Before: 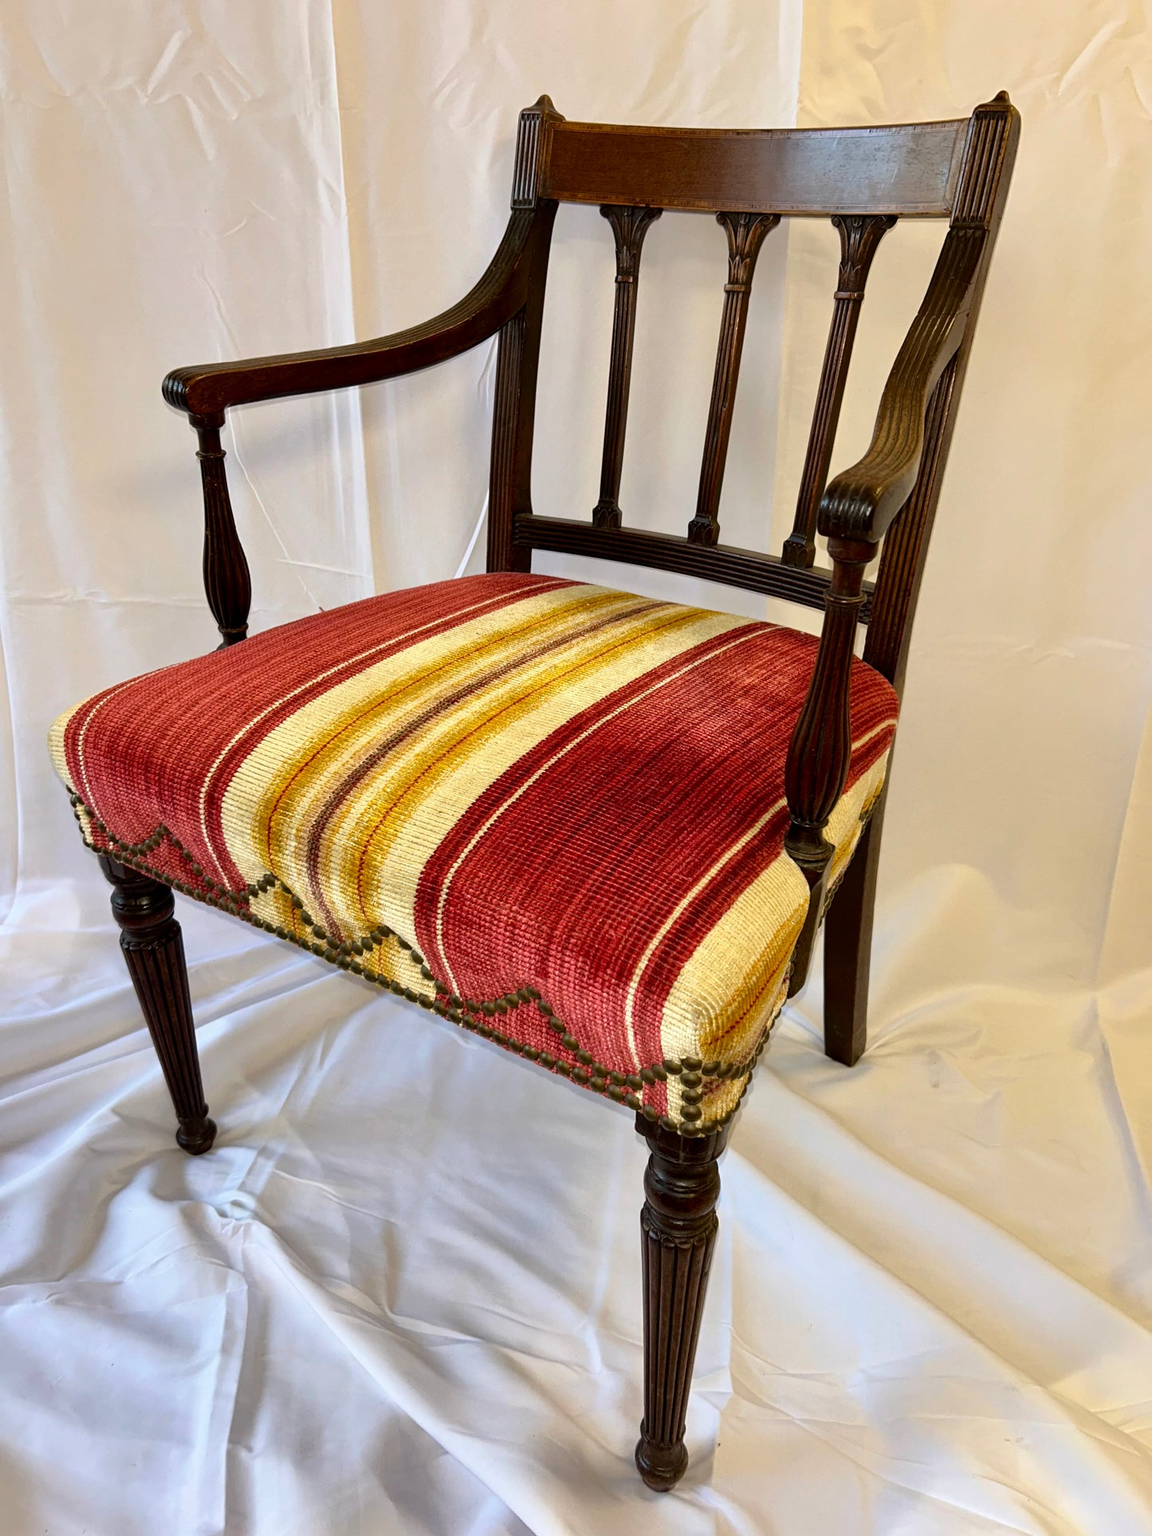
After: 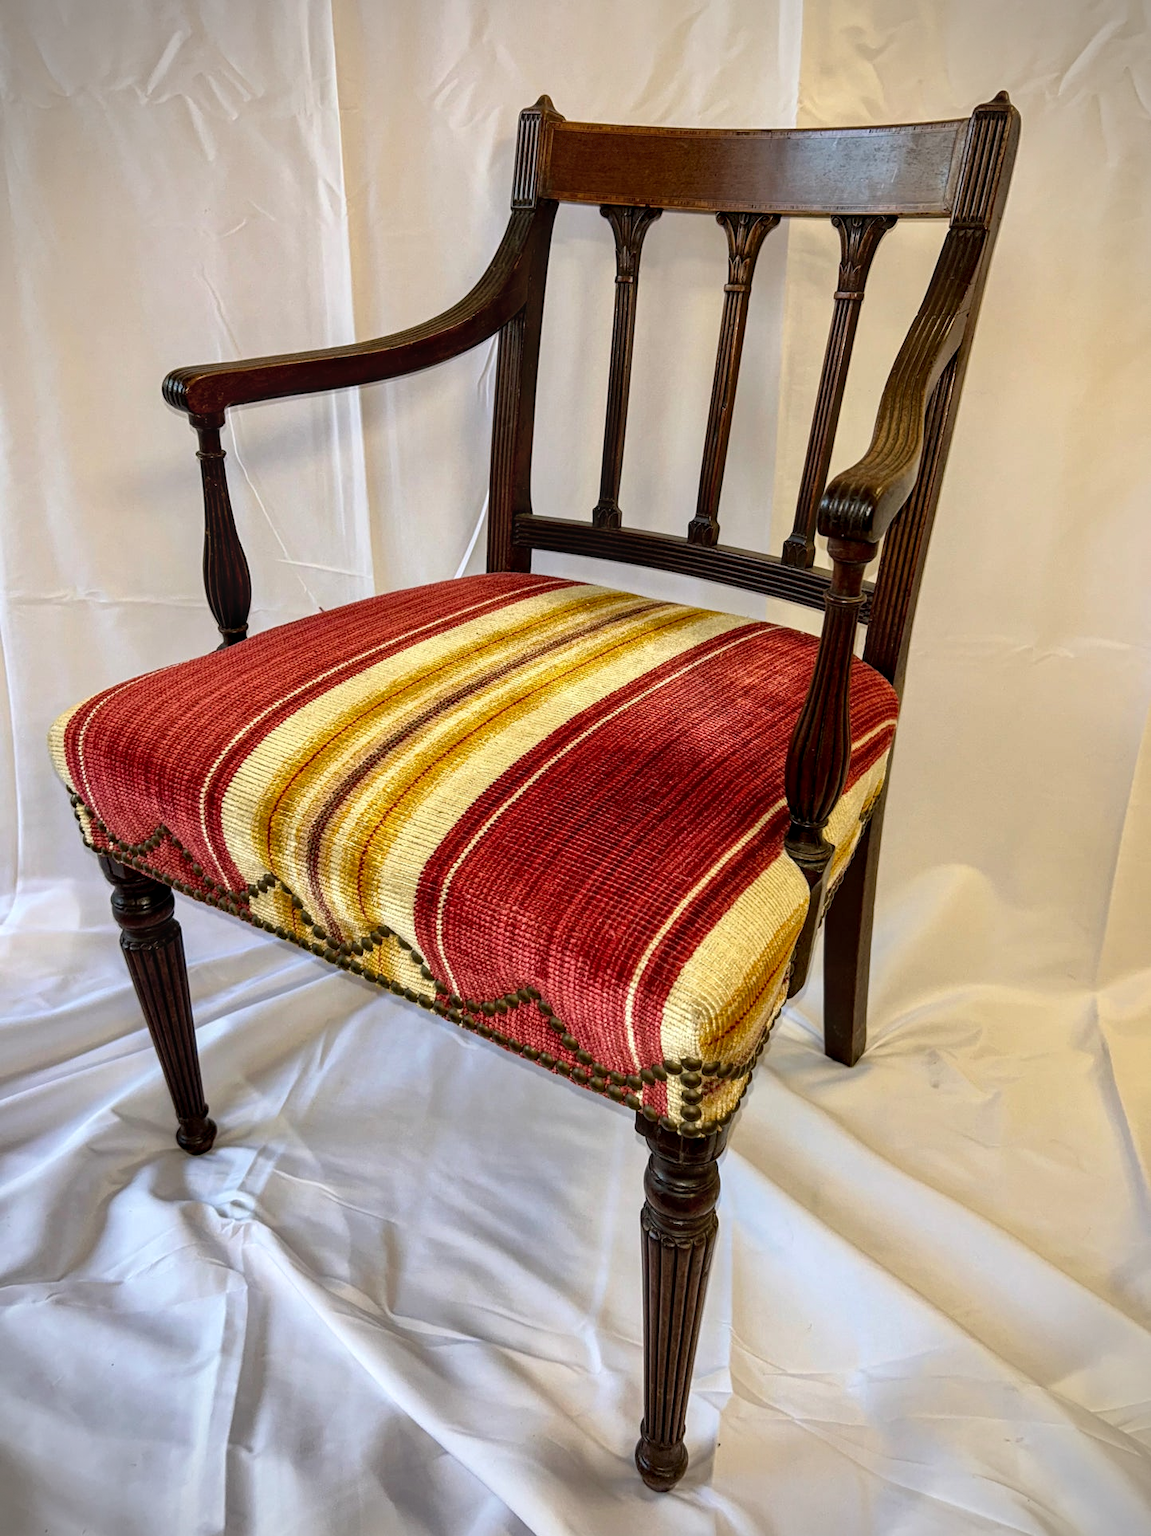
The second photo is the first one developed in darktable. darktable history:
vignetting: dithering 8-bit output, unbound false
local contrast: detail 130%
